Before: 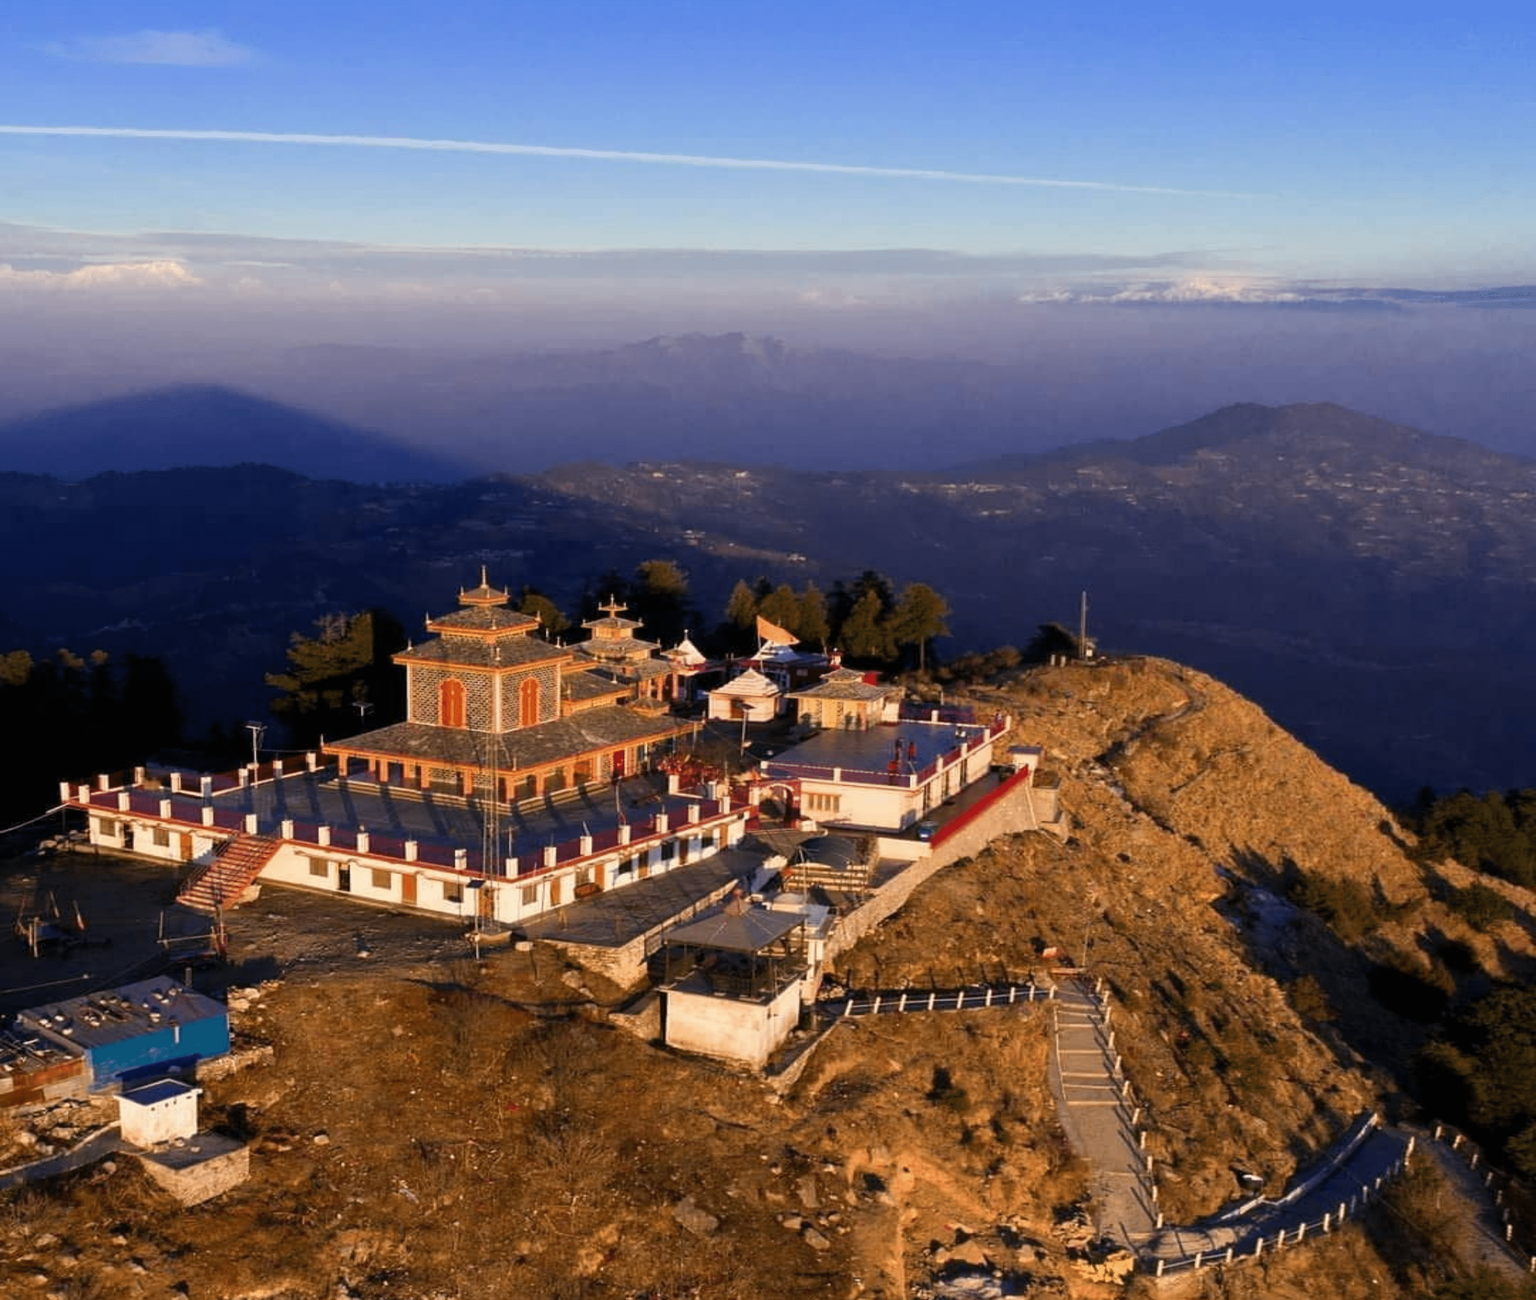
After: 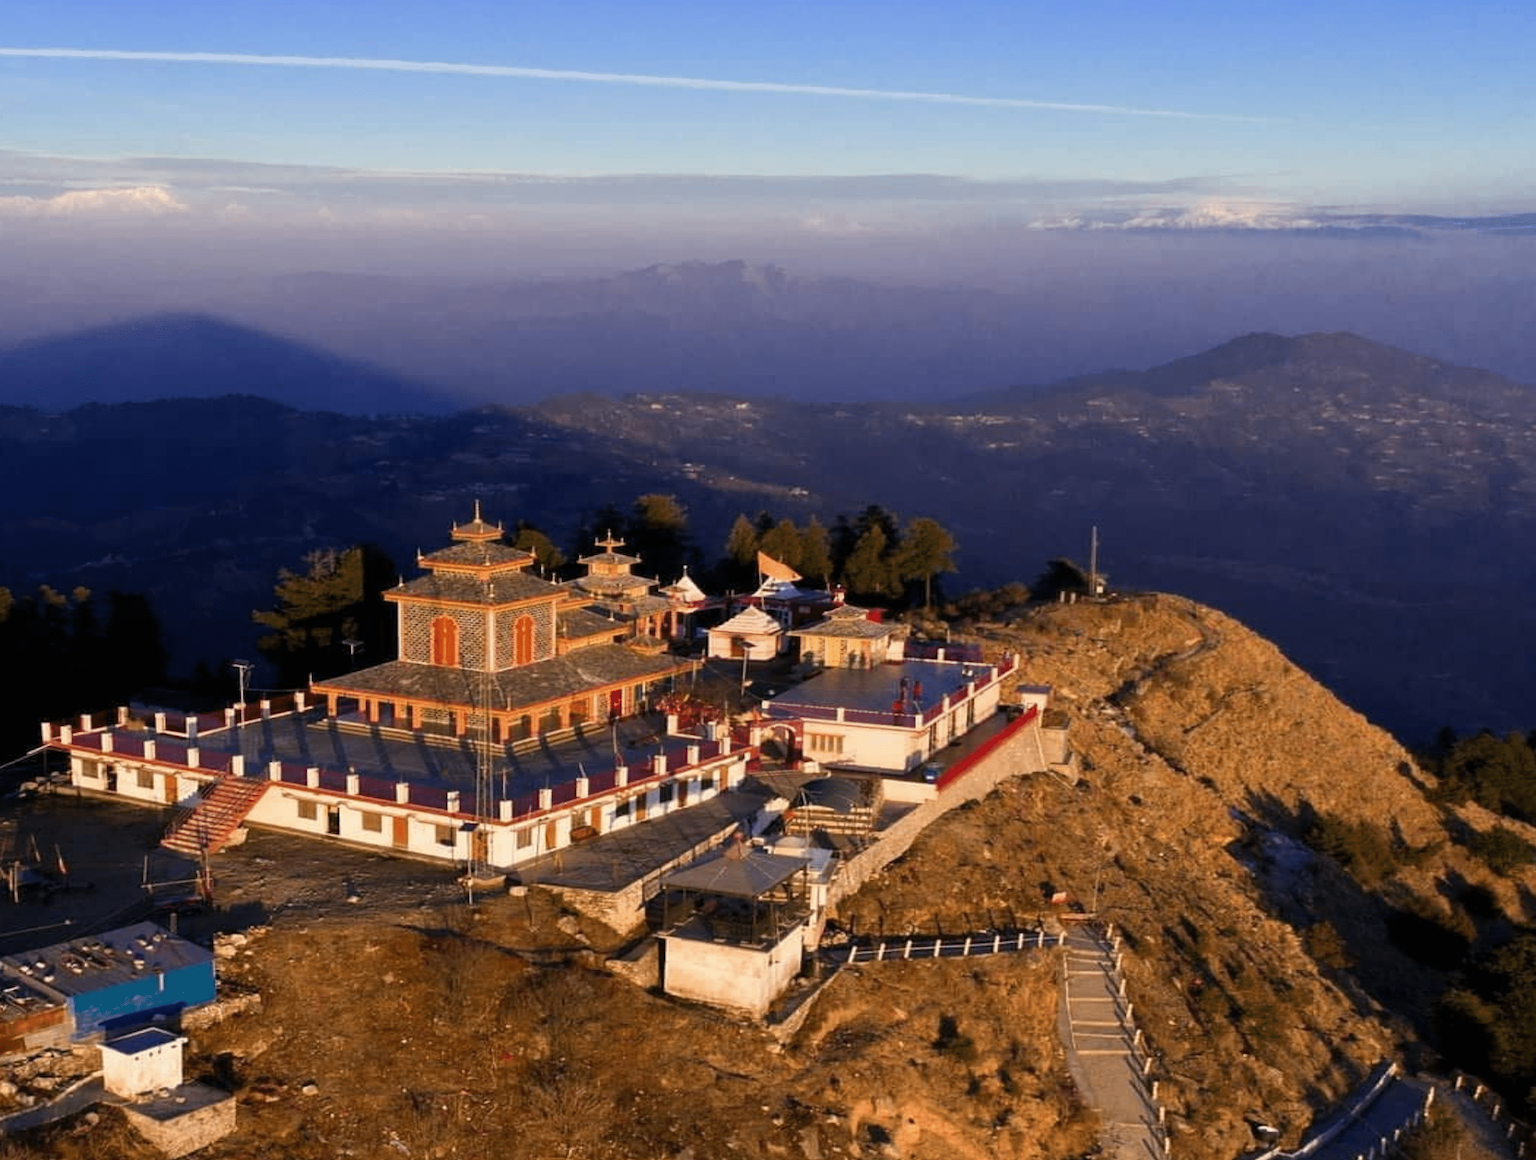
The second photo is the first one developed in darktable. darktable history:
crop: left 1.316%, top 6.18%, right 1.452%, bottom 6.996%
